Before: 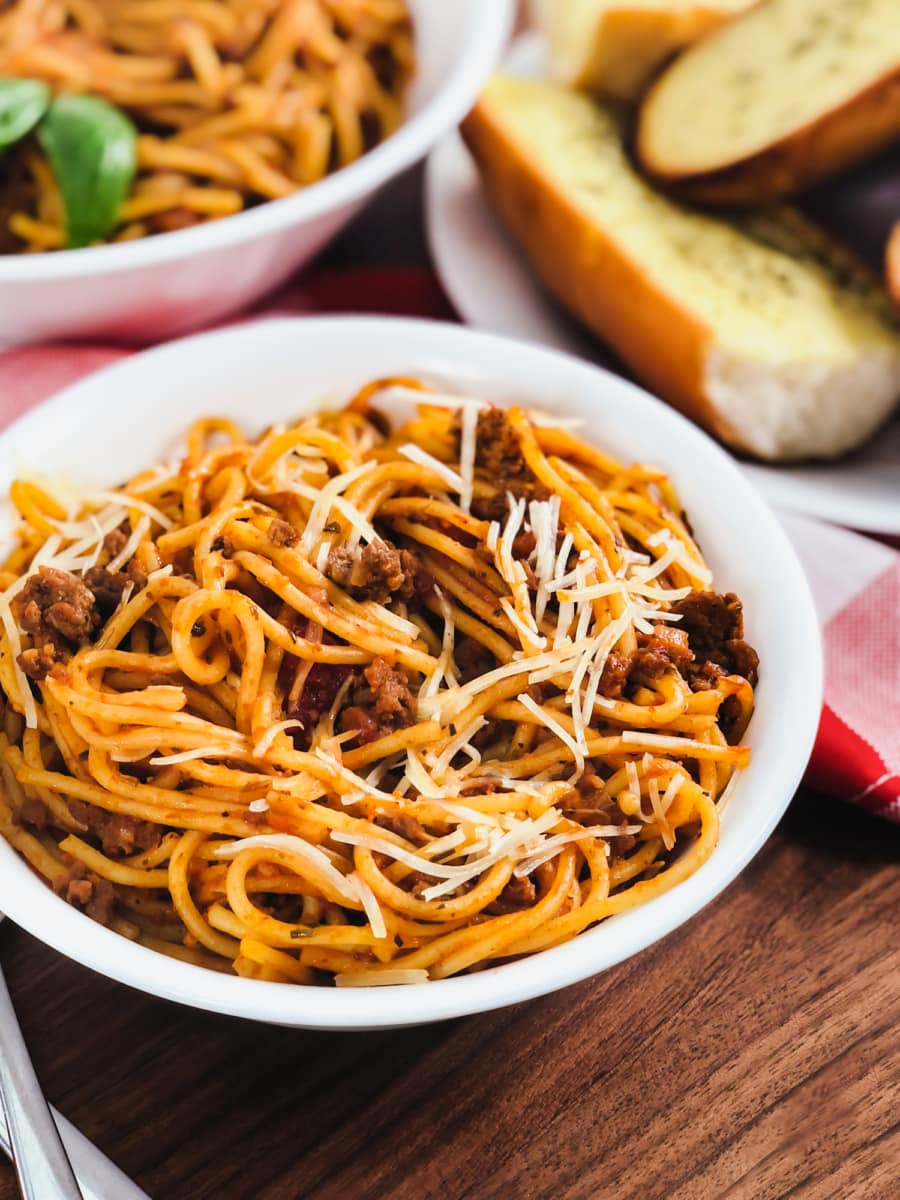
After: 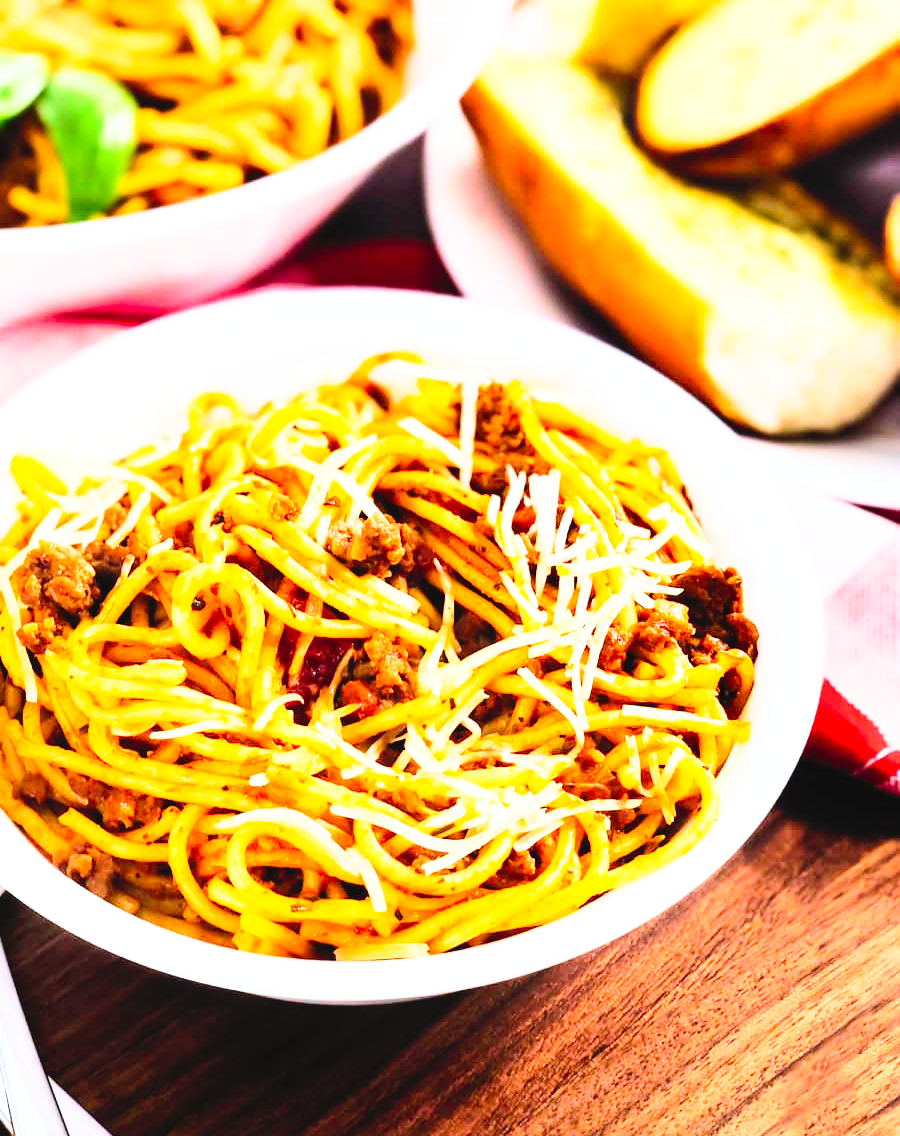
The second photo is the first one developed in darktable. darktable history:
base curve: curves: ch0 [(0, 0) (0.012, 0.01) (0.073, 0.168) (0.31, 0.711) (0.645, 0.957) (1, 1)], preserve colors none
tone curve: curves: ch0 [(0, 0) (0.265, 0.253) (0.732, 0.751) (1, 1)], color space Lab, linked channels, preserve colors none
contrast brightness saturation: contrast 0.241, brightness 0.268, saturation 0.374
crop and rotate: top 2.186%, bottom 3.116%
